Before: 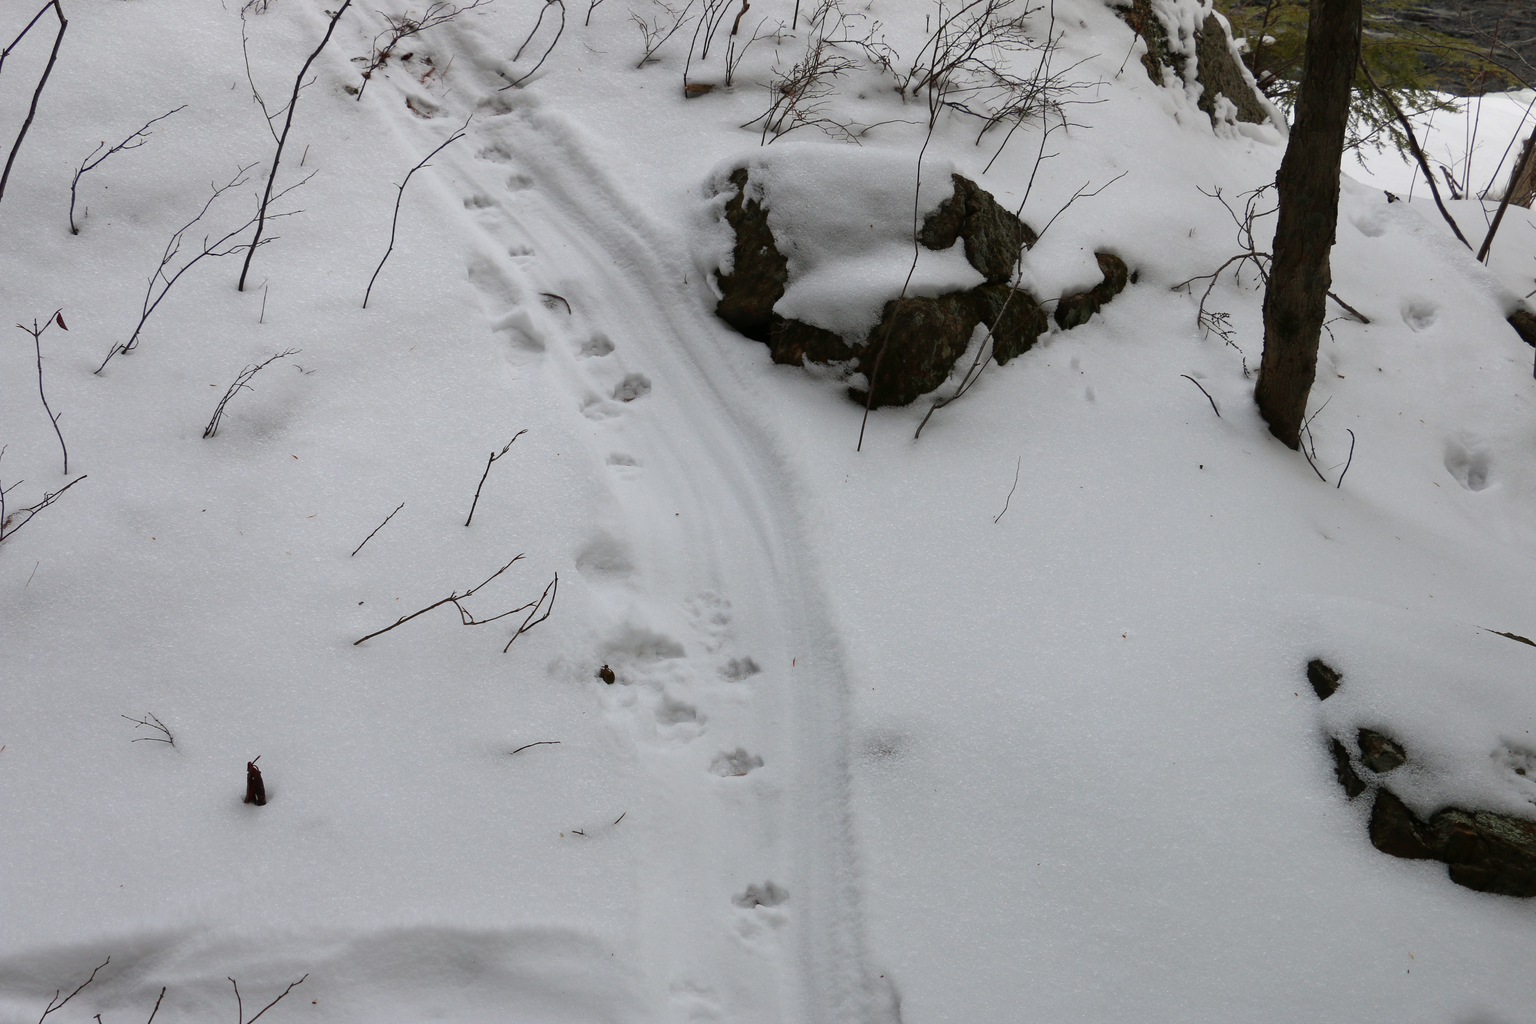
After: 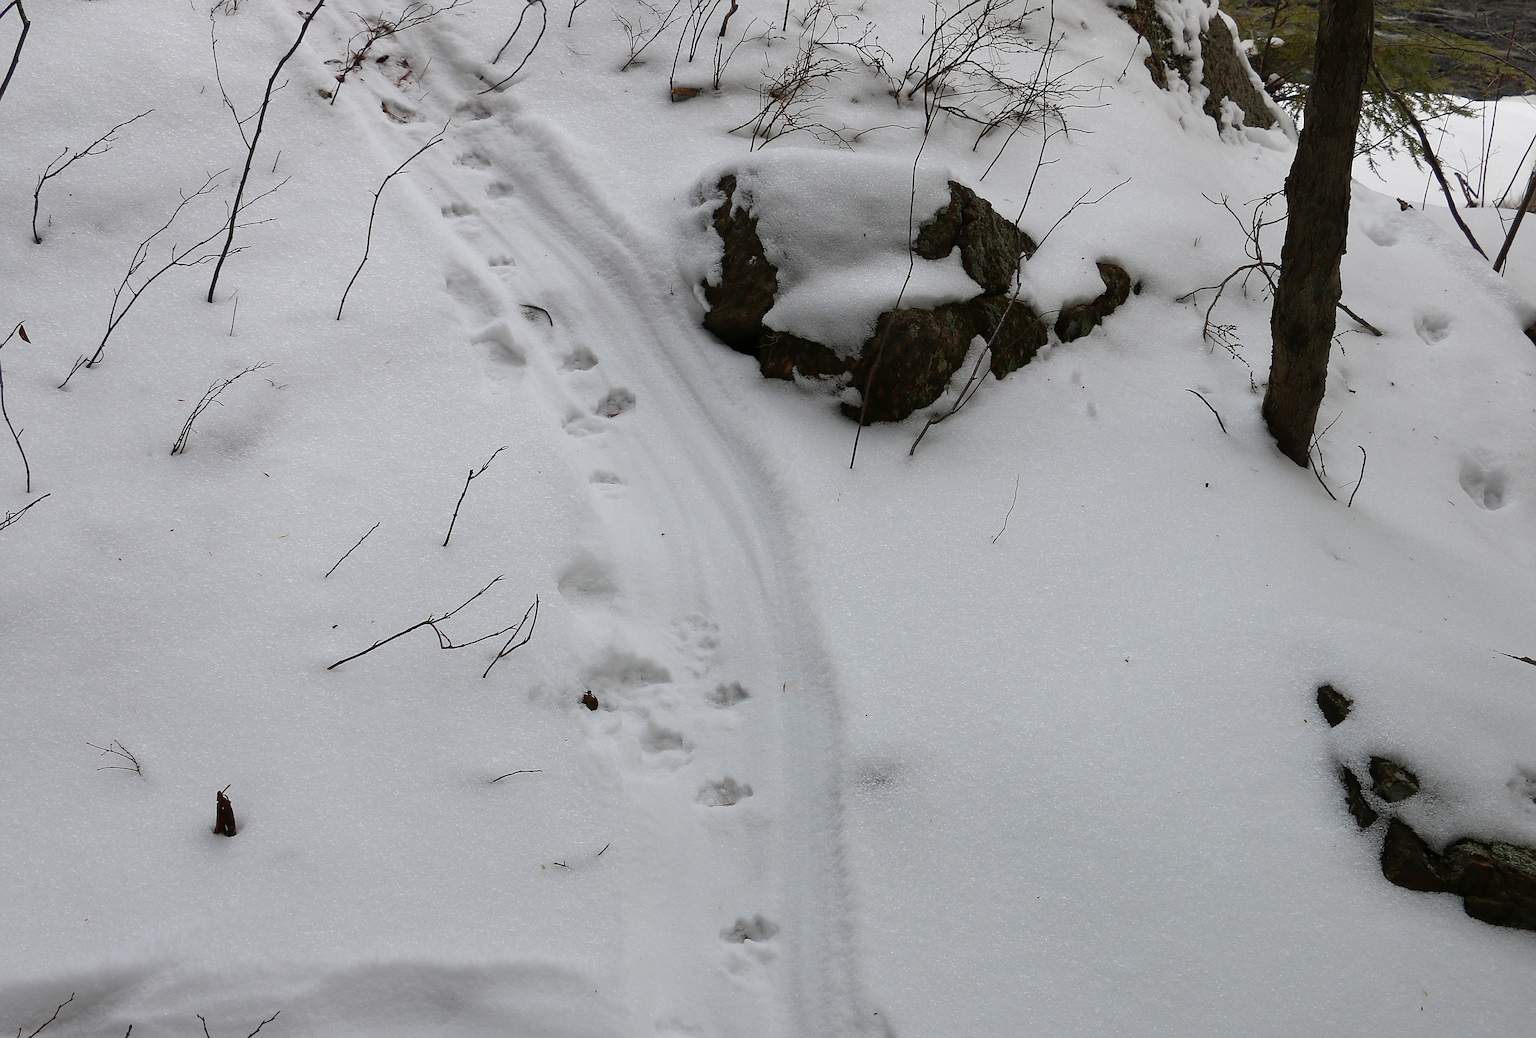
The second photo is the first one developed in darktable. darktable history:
tone equalizer: -8 EV 0.06 EV, smoothing diameter 25%, edges refinement/feathering 10, preserve details guided filter
crop and rotate: left 2.536%, right 1.107%, bottom 2.246%
sharpen: radius 2.676, amount 0.669
